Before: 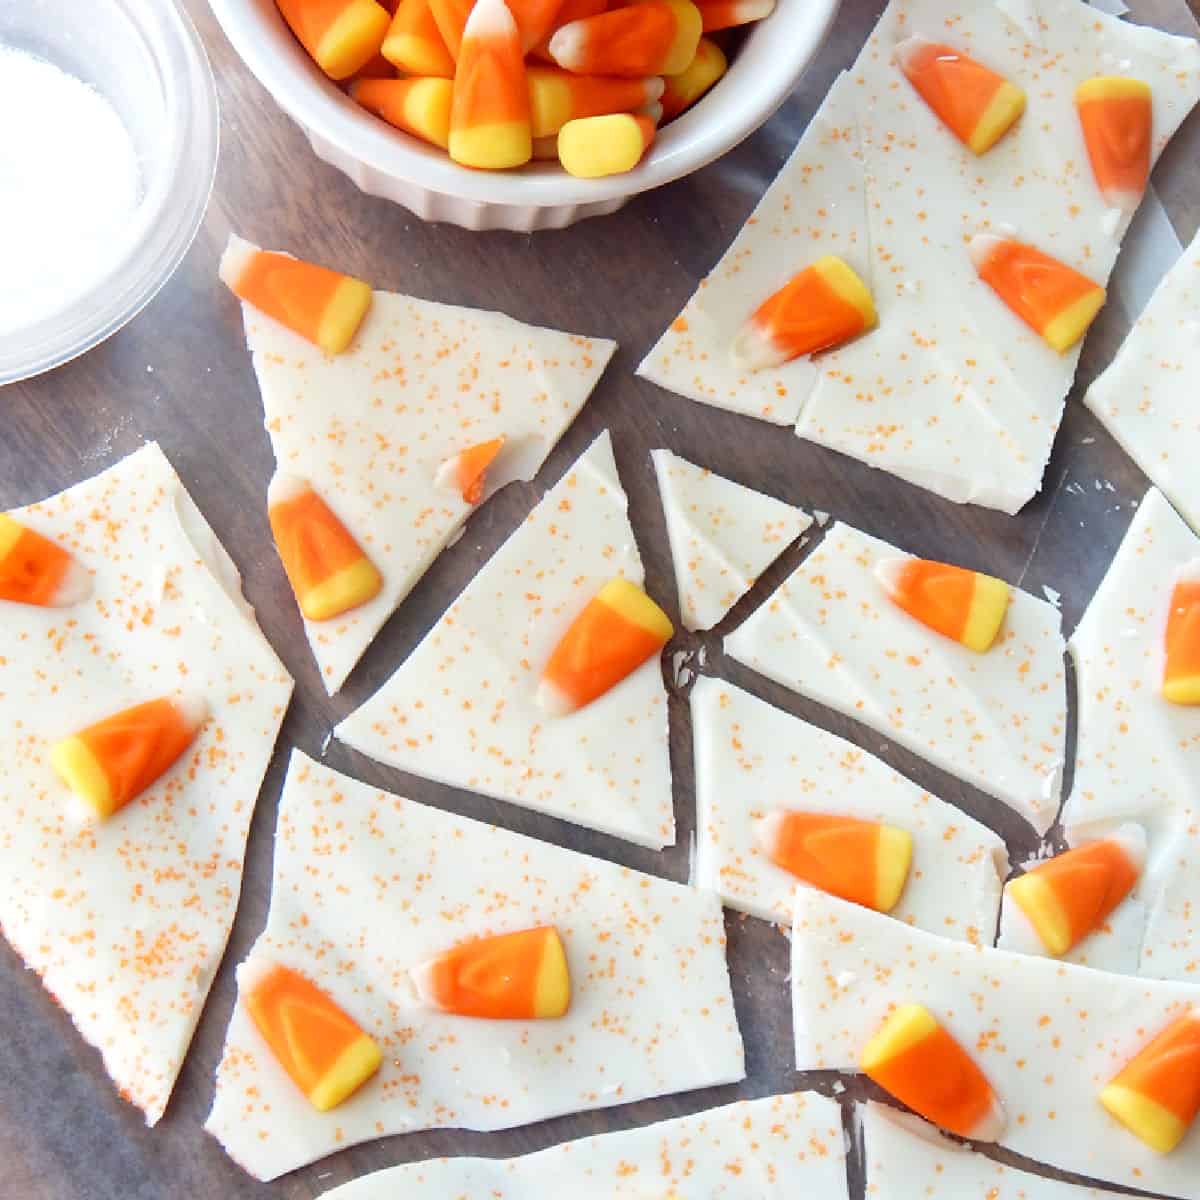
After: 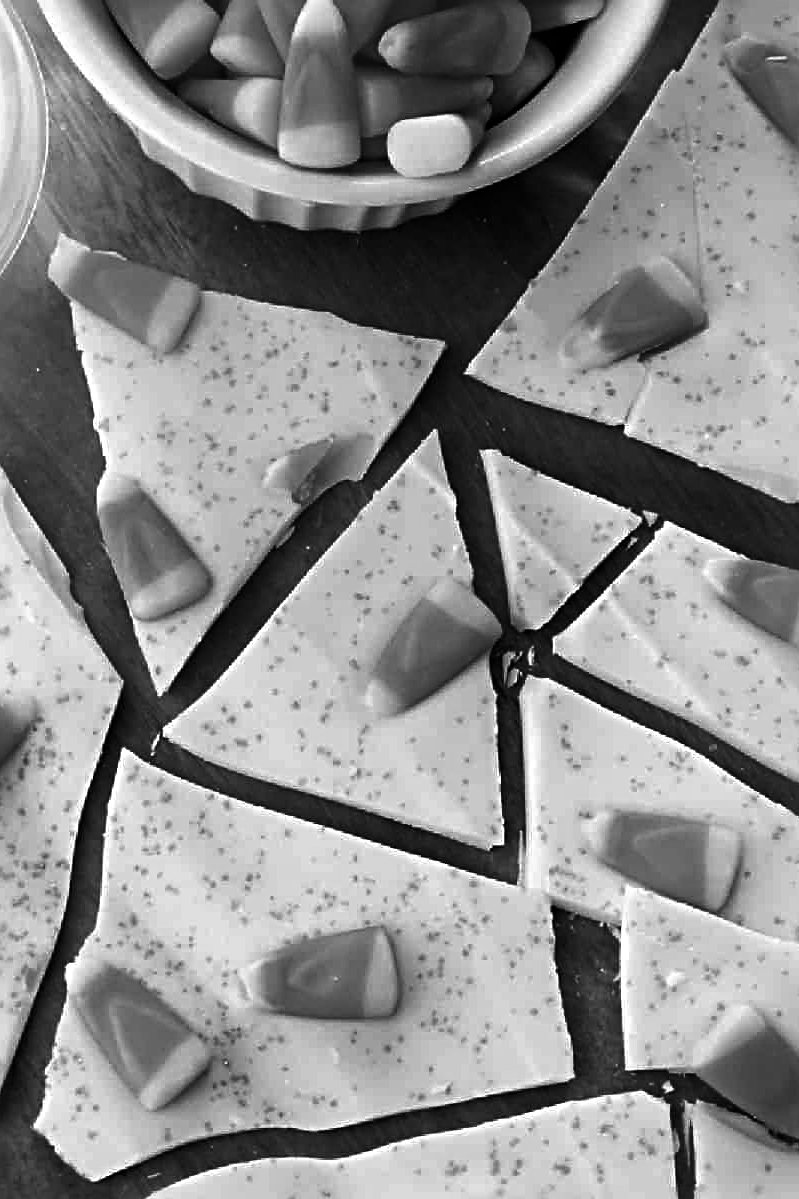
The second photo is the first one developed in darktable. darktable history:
contrast brightness saturation: contrast -0.03, brightness -0.59, saturation -1
crop and rotate: left 14.292%, right 19.041%
sharpen: radius 4.883
